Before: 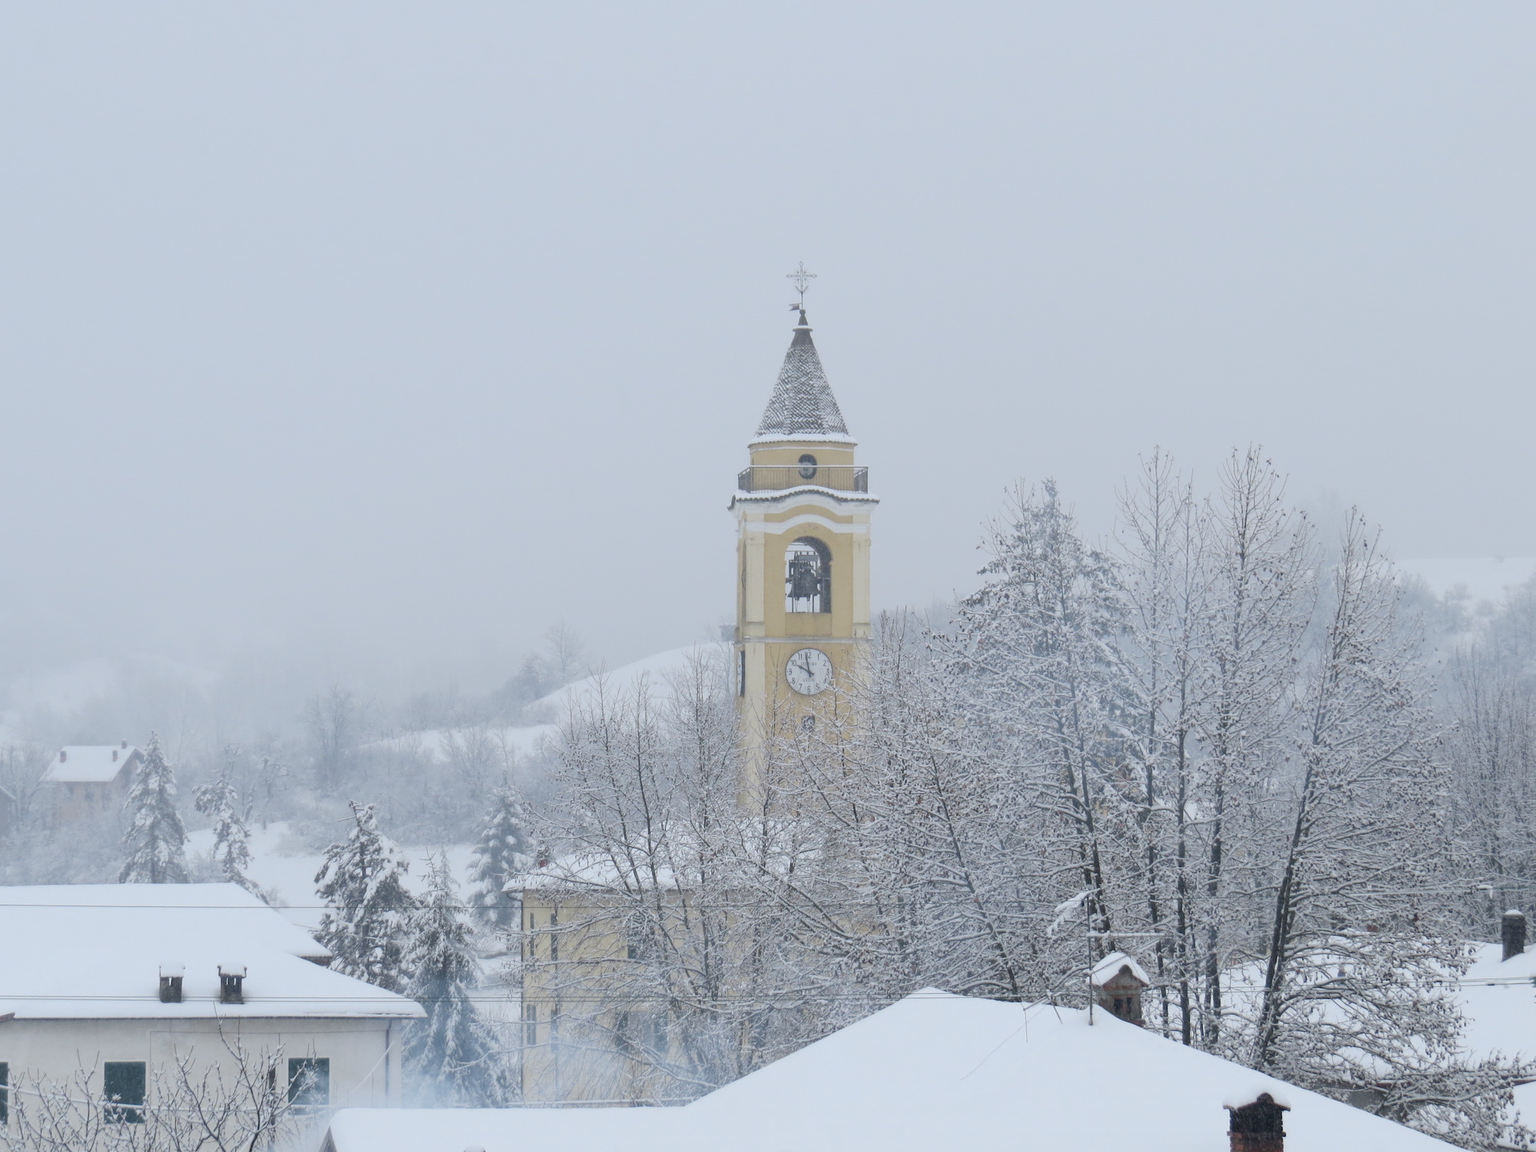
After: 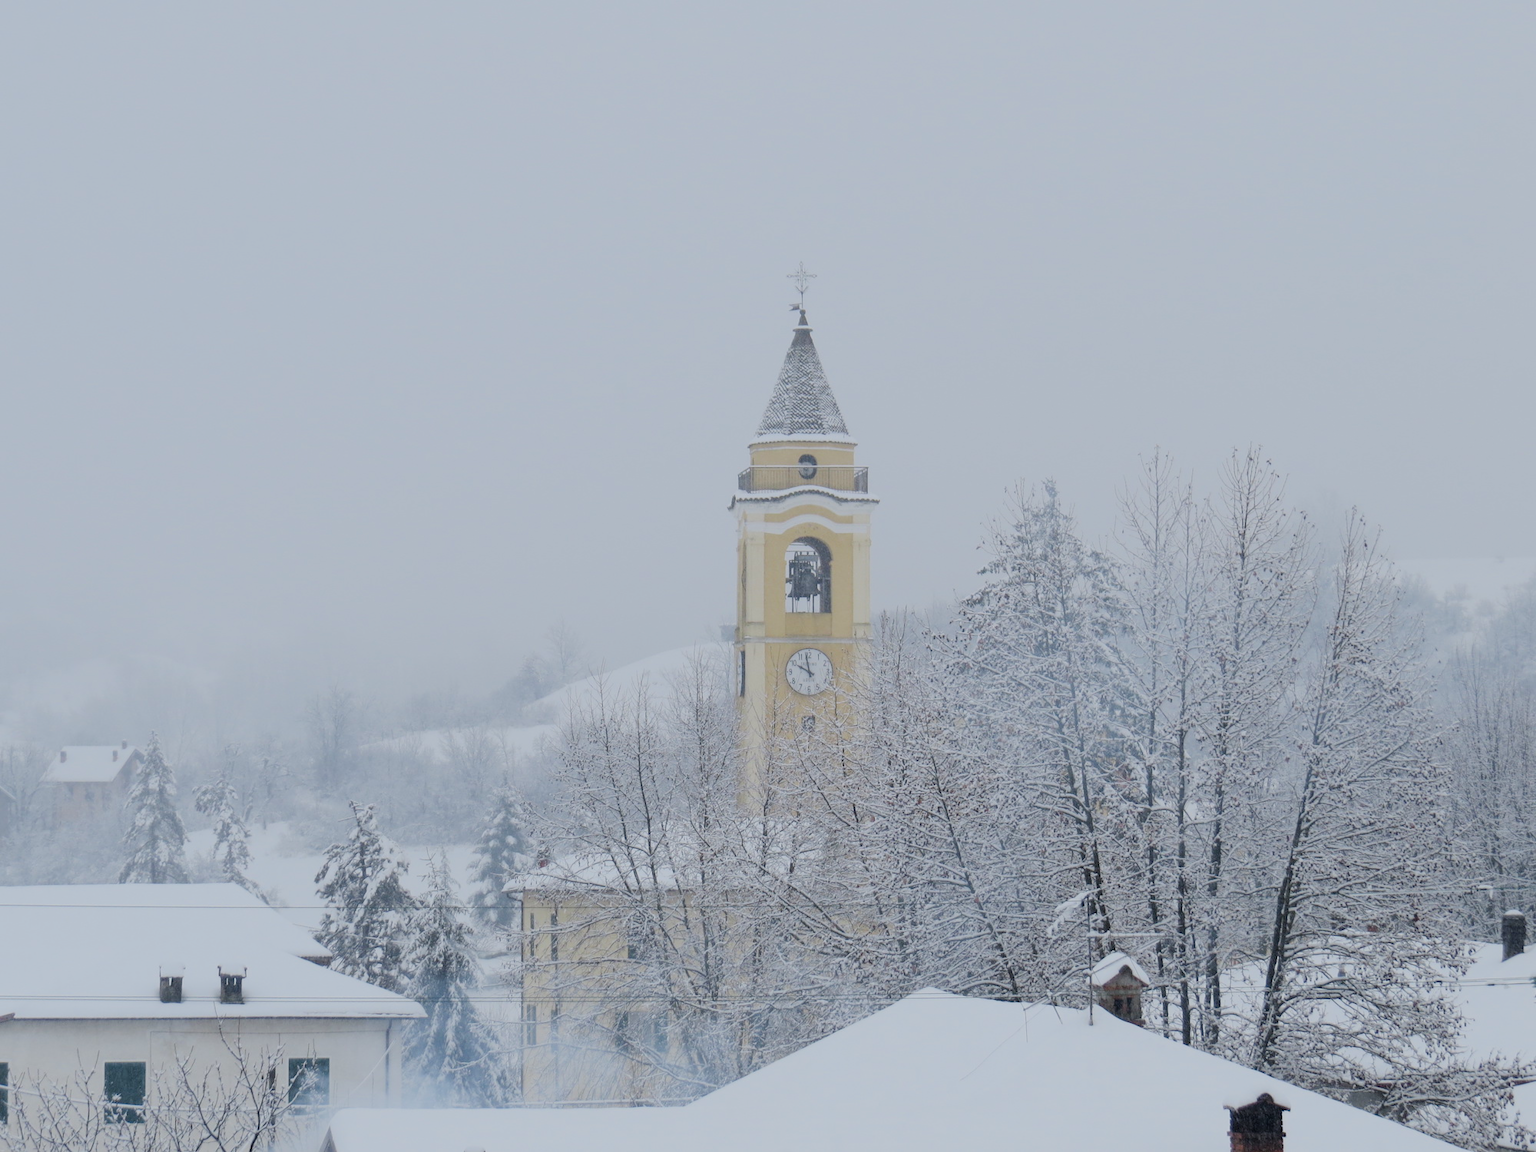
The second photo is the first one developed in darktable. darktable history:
contrast brightness saturation: contrast 0.08, saturation 0.2
filmic rgb: black relative exposure -7.65 EV, white relative exposure 4.56 EV, hardness 3.61
